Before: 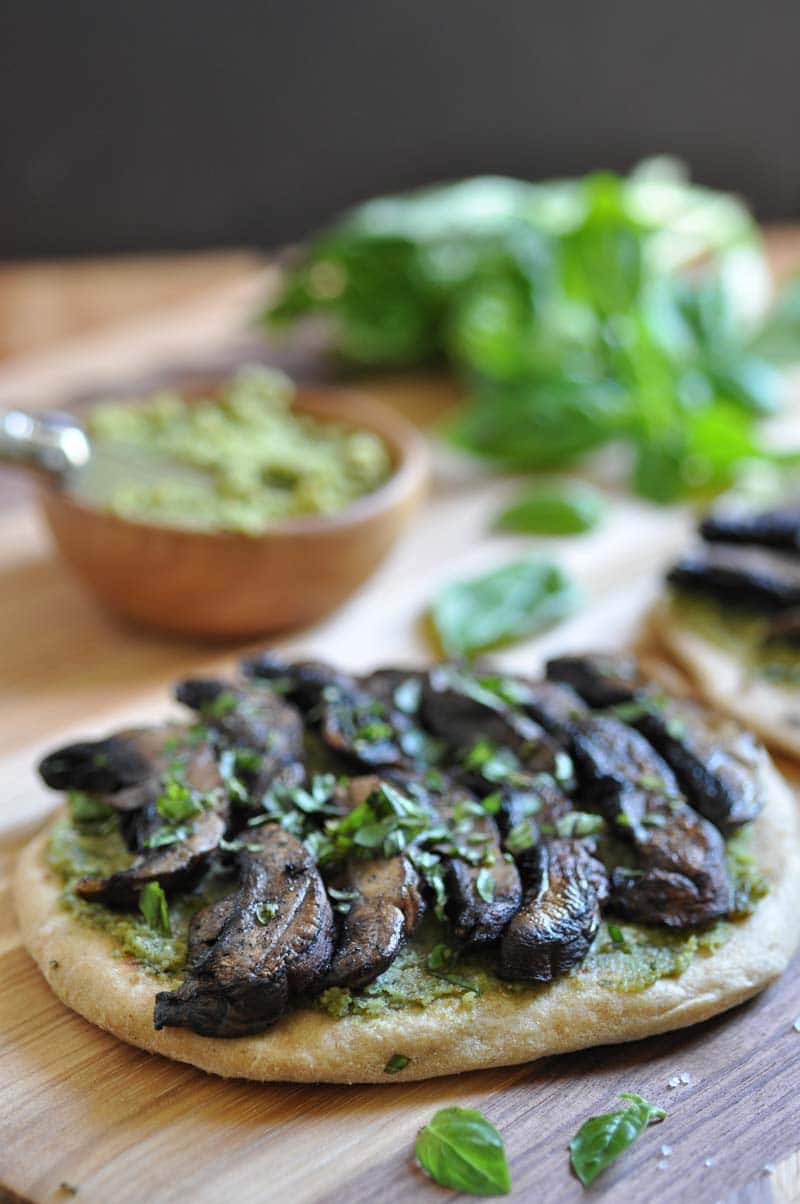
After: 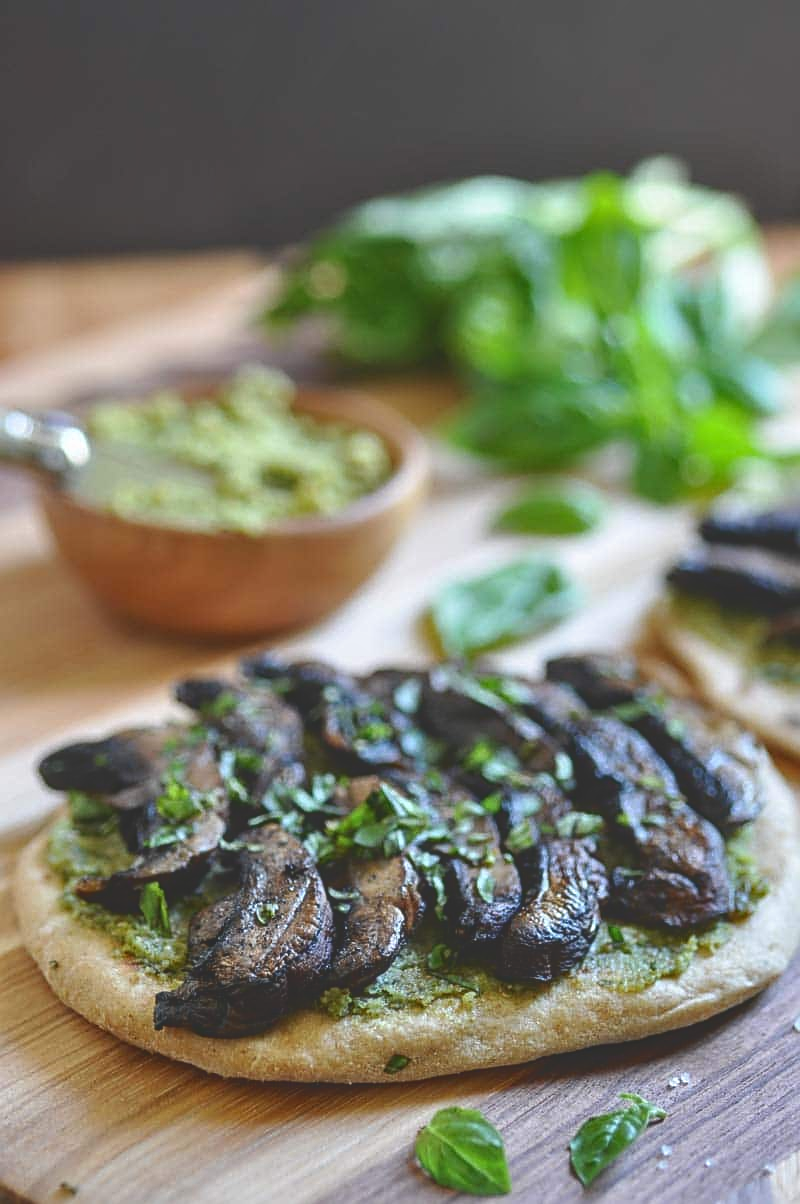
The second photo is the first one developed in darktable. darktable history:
local contrast: on, module defaults
tone curve: curves: ch0 [(0, 0.211) (0.15, 0.25) (1, 0.953)], color space Lab, independent channels, preserve colors none
sharpen: on, module defaults
